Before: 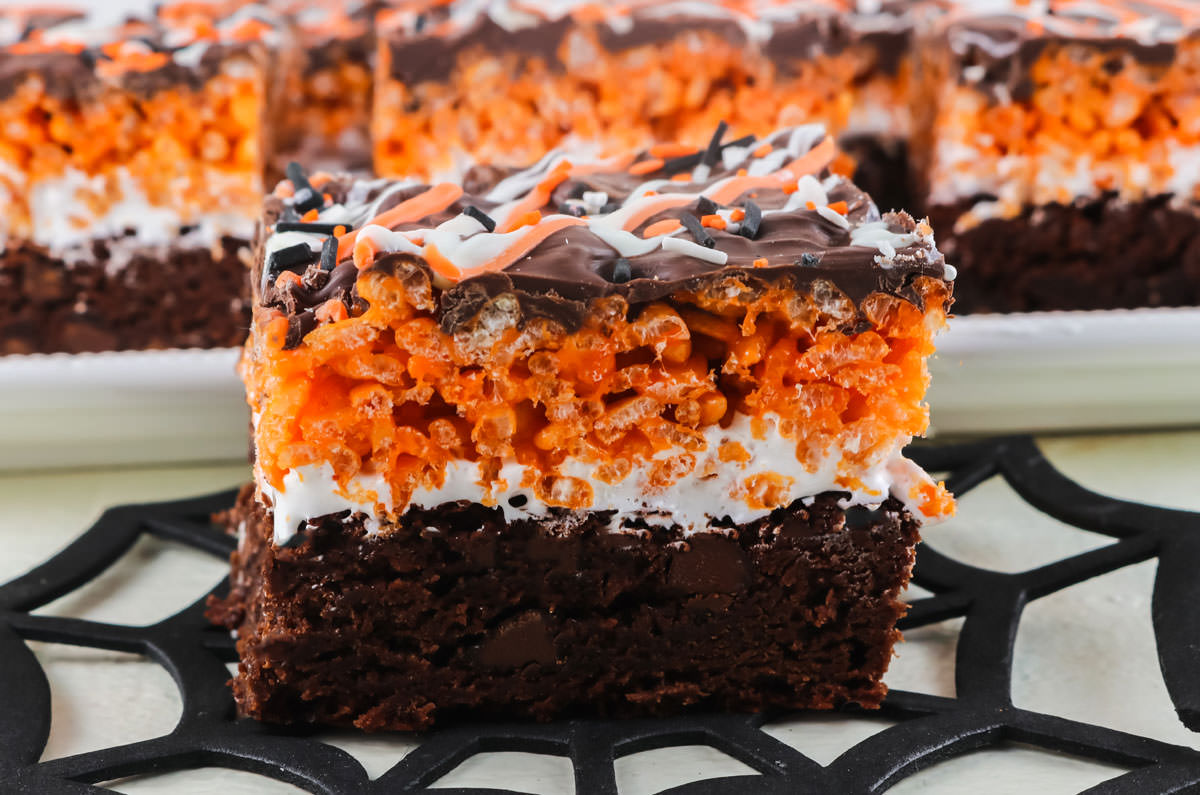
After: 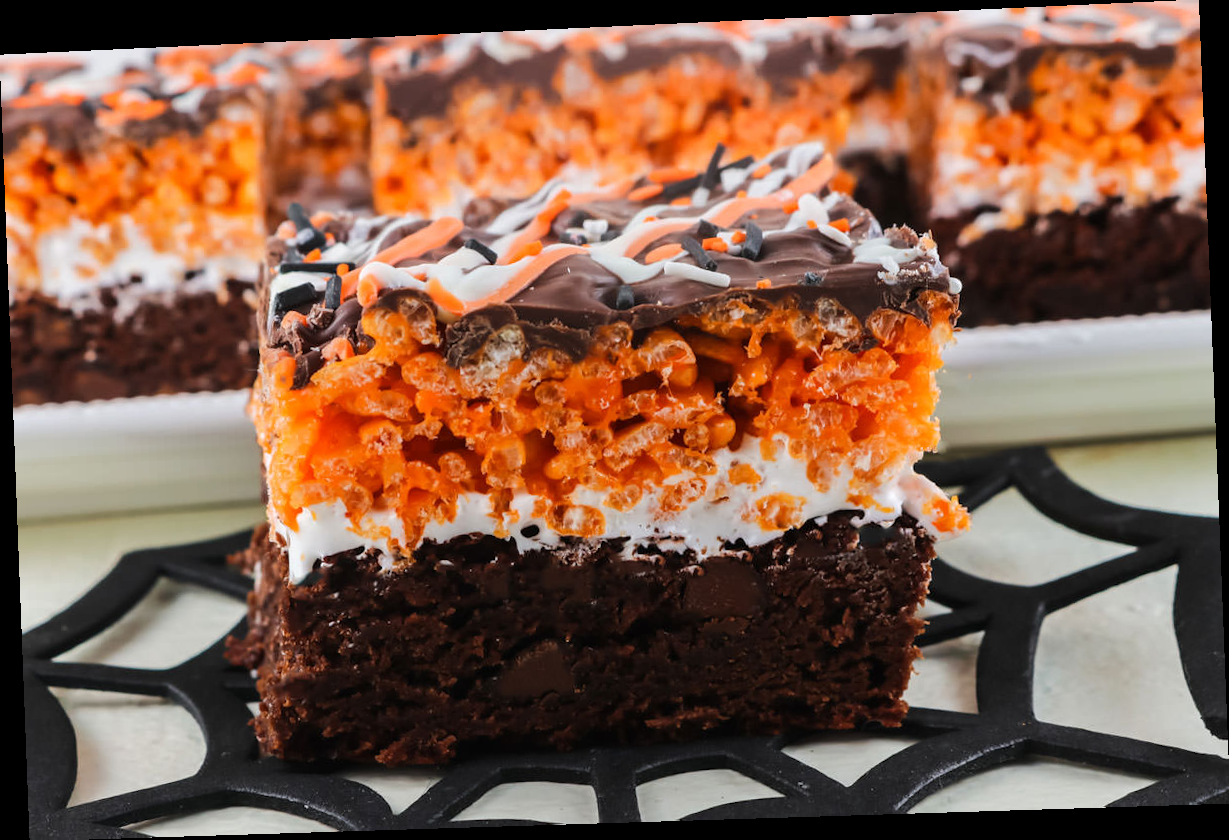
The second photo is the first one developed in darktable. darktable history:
rotate and perspective: rotation -2.22°, lens shift (horizontal) -0.022, automatic cropping off
white balance: emerald 1
